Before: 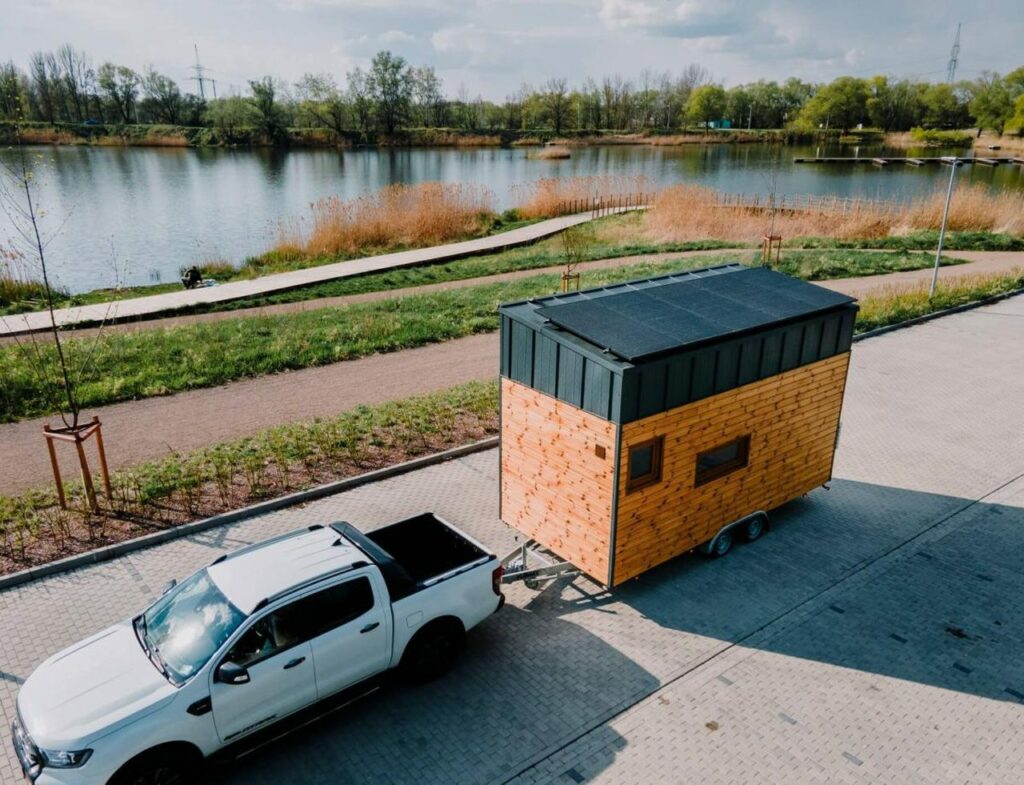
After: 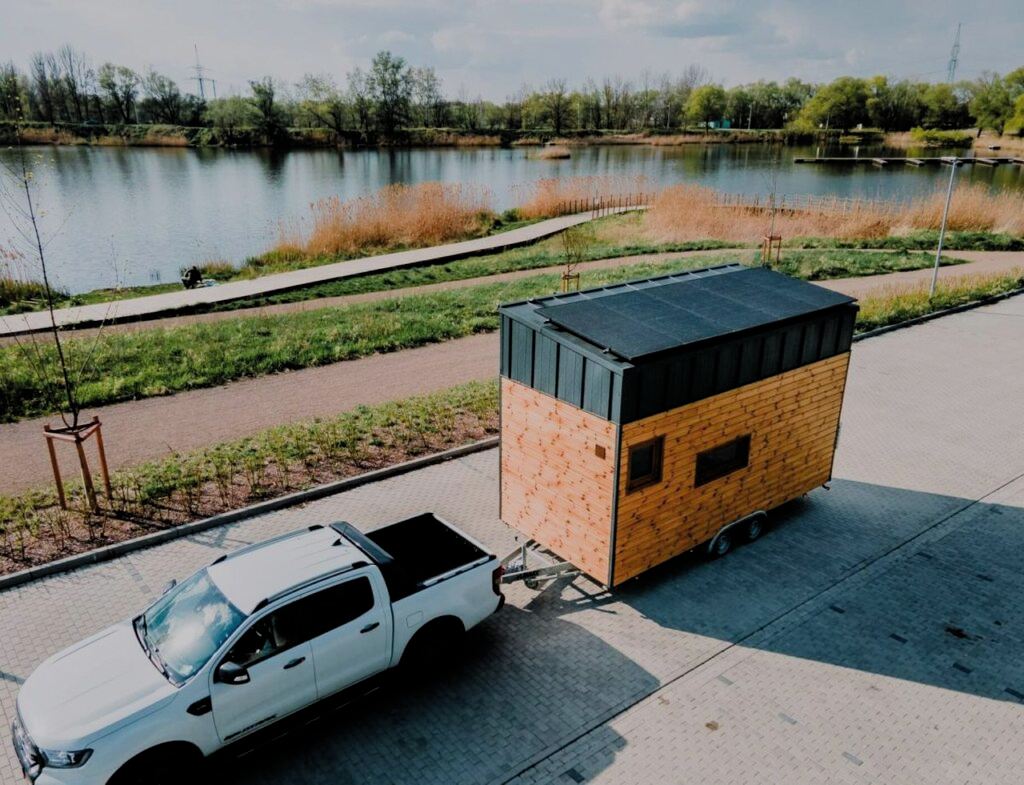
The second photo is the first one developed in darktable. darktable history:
filmic rgb: black relative exposure -7.17 EV, white relative exposure 5.35 EV, hardness 3.03, add noise in highlights 0, color science v3 (2019), use custom middle-gray values true, contrast in highlights soft
